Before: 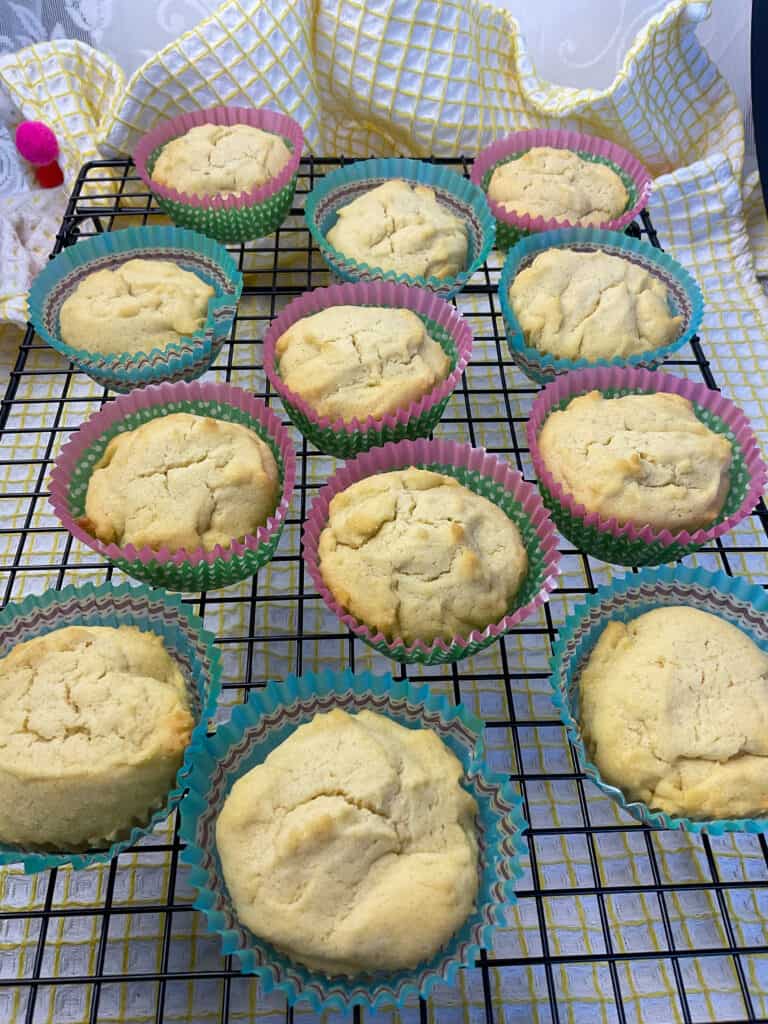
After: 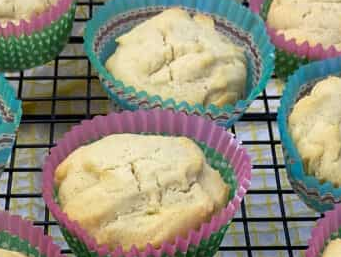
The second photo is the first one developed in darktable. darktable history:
crop: left 28.807%, top 16.807%, right 26.694%, bottom 58.008%
